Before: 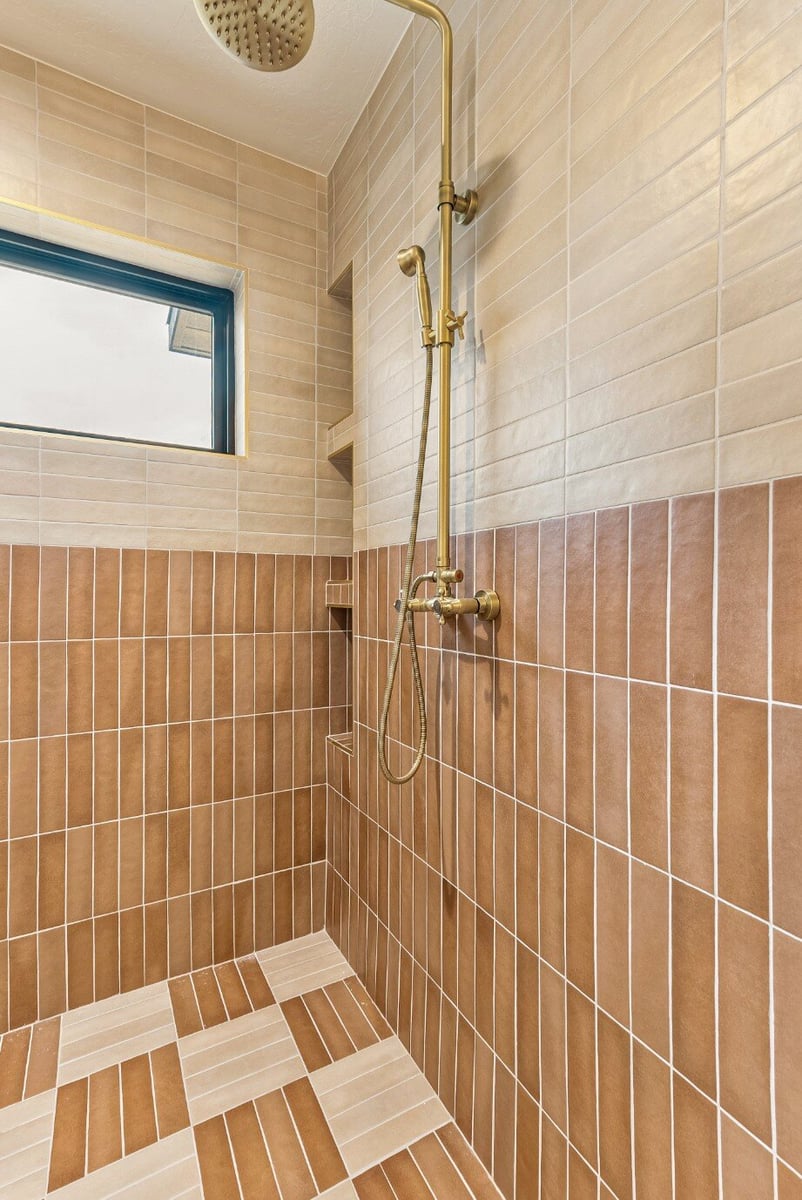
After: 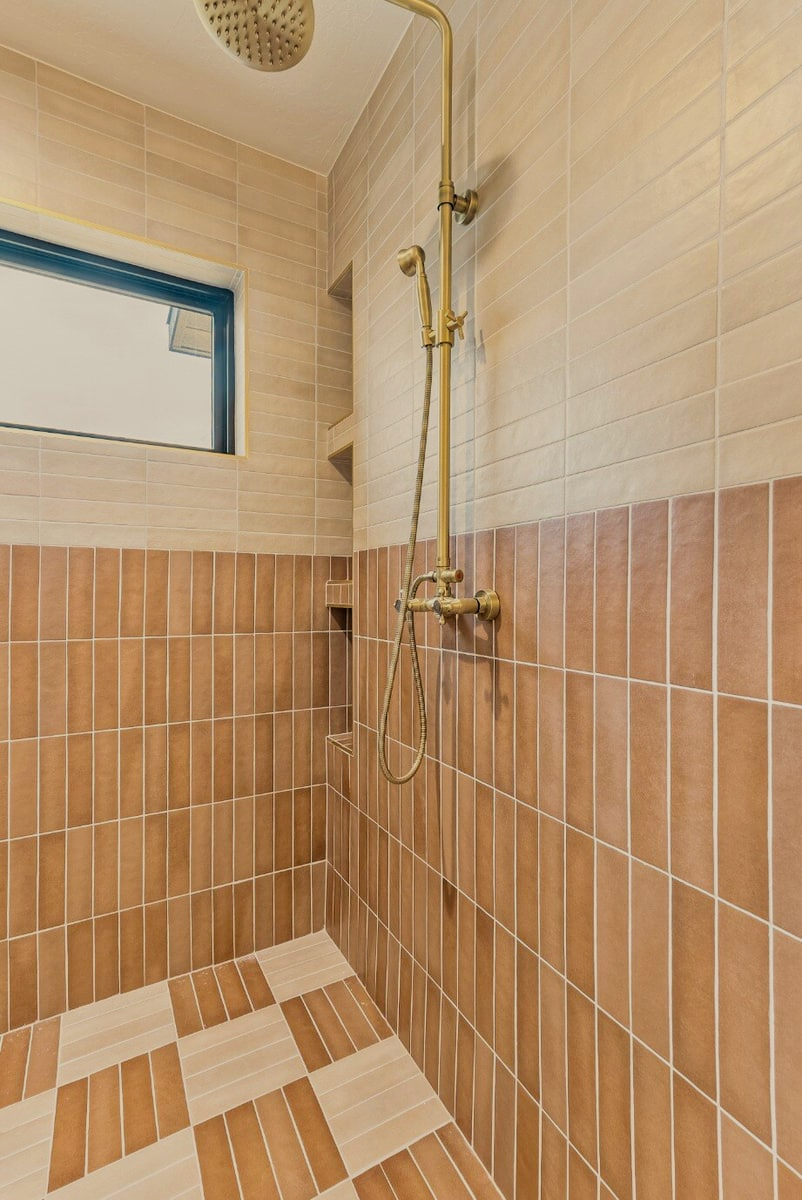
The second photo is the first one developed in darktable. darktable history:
filmic rgb: black relative exposure -7.65 EV, white relative exposure 4.56 EV, hardness 3.61, contrast 0.99, color science v6 (2022)
color balance rgb: highlights gain › chroma 3.072%, highlights gain › hue 78.76°, perceptual saturation grading › global saturation 0.903%, saturation formula JzAzBz (2021)
